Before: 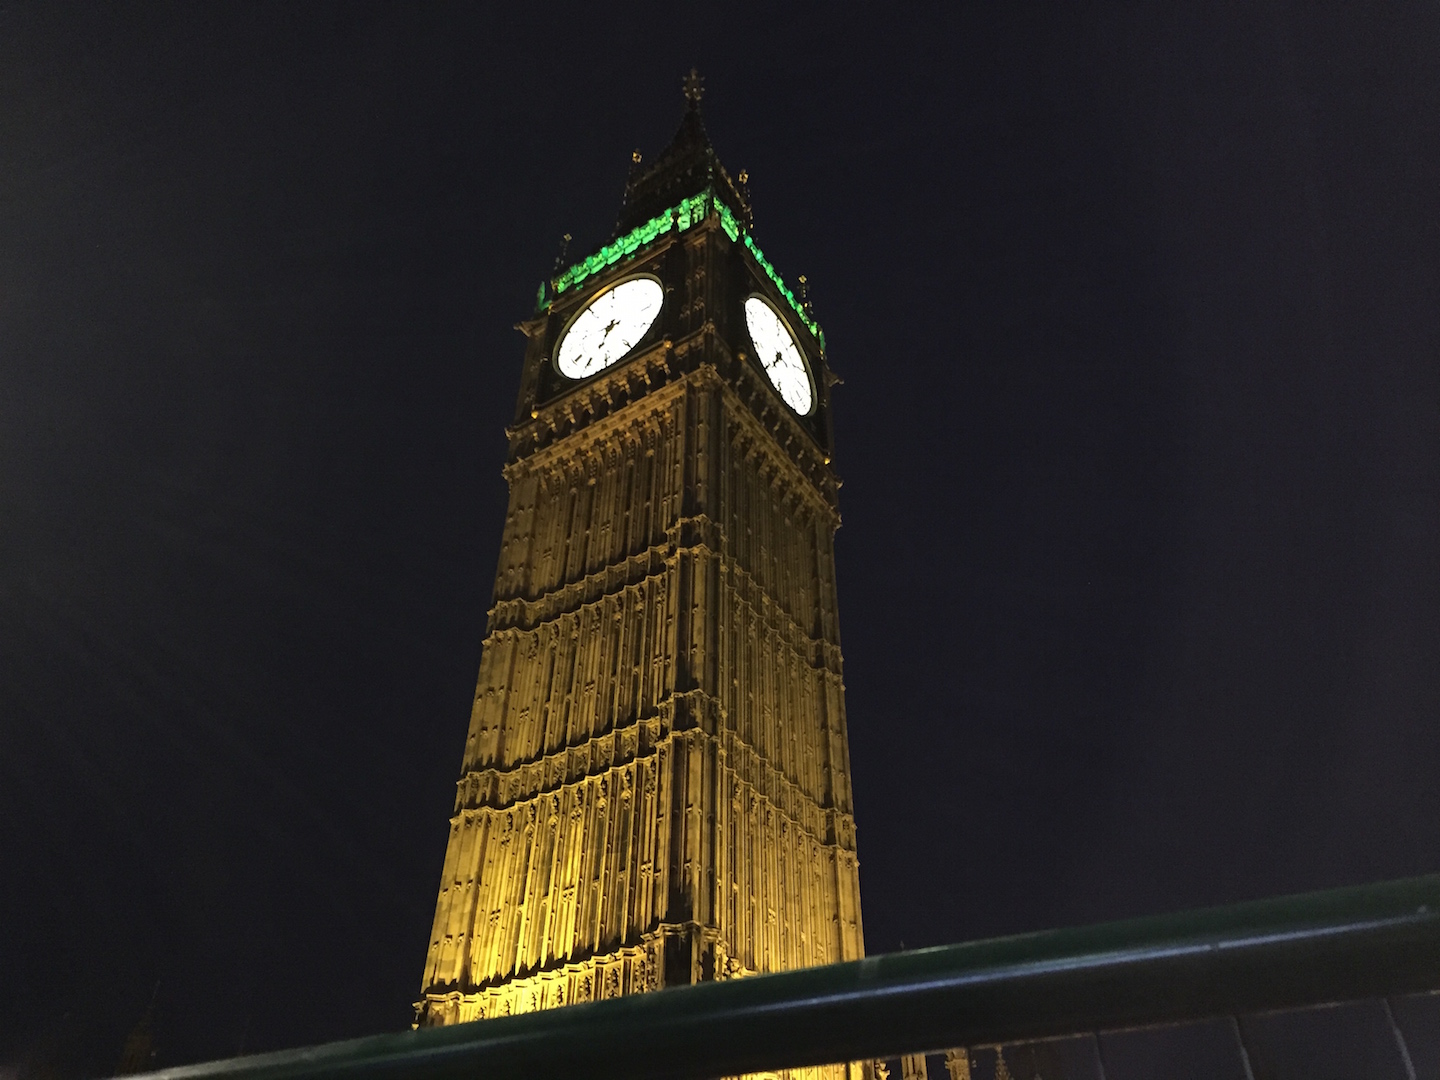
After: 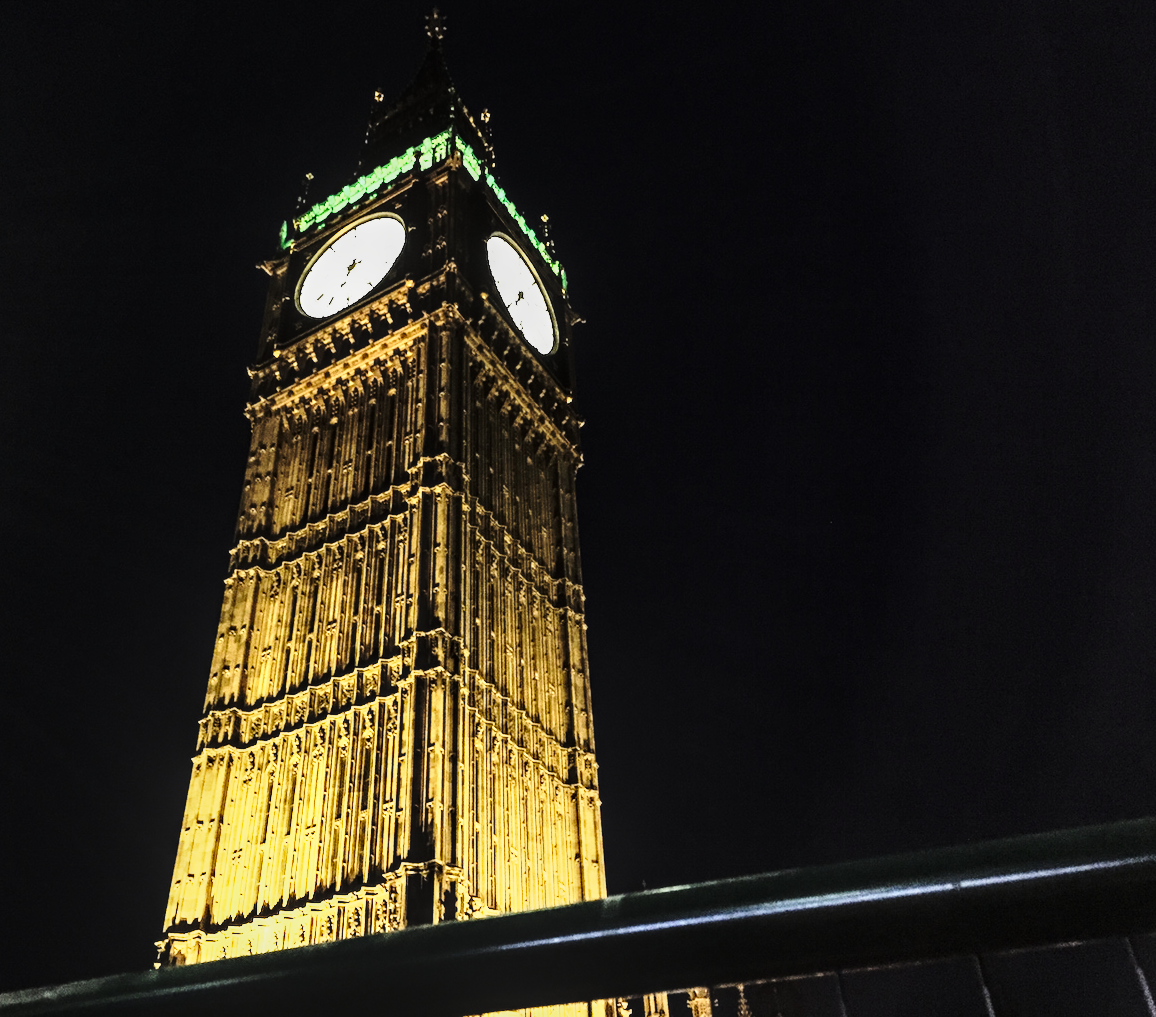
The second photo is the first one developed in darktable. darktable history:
rgb curve: curves: ch0 [(0, 0) (0.21, 0.15) (0.24, 0.21) (0.5, 0.75) (0.75, 0.96) (0.89, 0.99) (1, 1)]; ch1 [(0, 0.02) (0.21, 0.13) (0.25, 0.2) (0.5, 0.67) (0.75, 0.9) (0.89, 0.97) (1, 1)]; ch2 [(0, 0.02) (0.21, 0.13) (0.25, 0.2) (0.5, 0.67) (0.75, 0.9) (0.89, 0.97) (1, 1)], compensate middle gray true
base curve: curves: ch0 [(0, 0) (0.028, 0.03) (0.121, 0.232) (0.46, 0.748) (0.859, 0.968) (1, 1)], preserve colors none
local contrast: highlights 61%, detail 143%, midtone range 0.428
crop and rotate: left 17.959%, top 5.771%, right 1.742%
